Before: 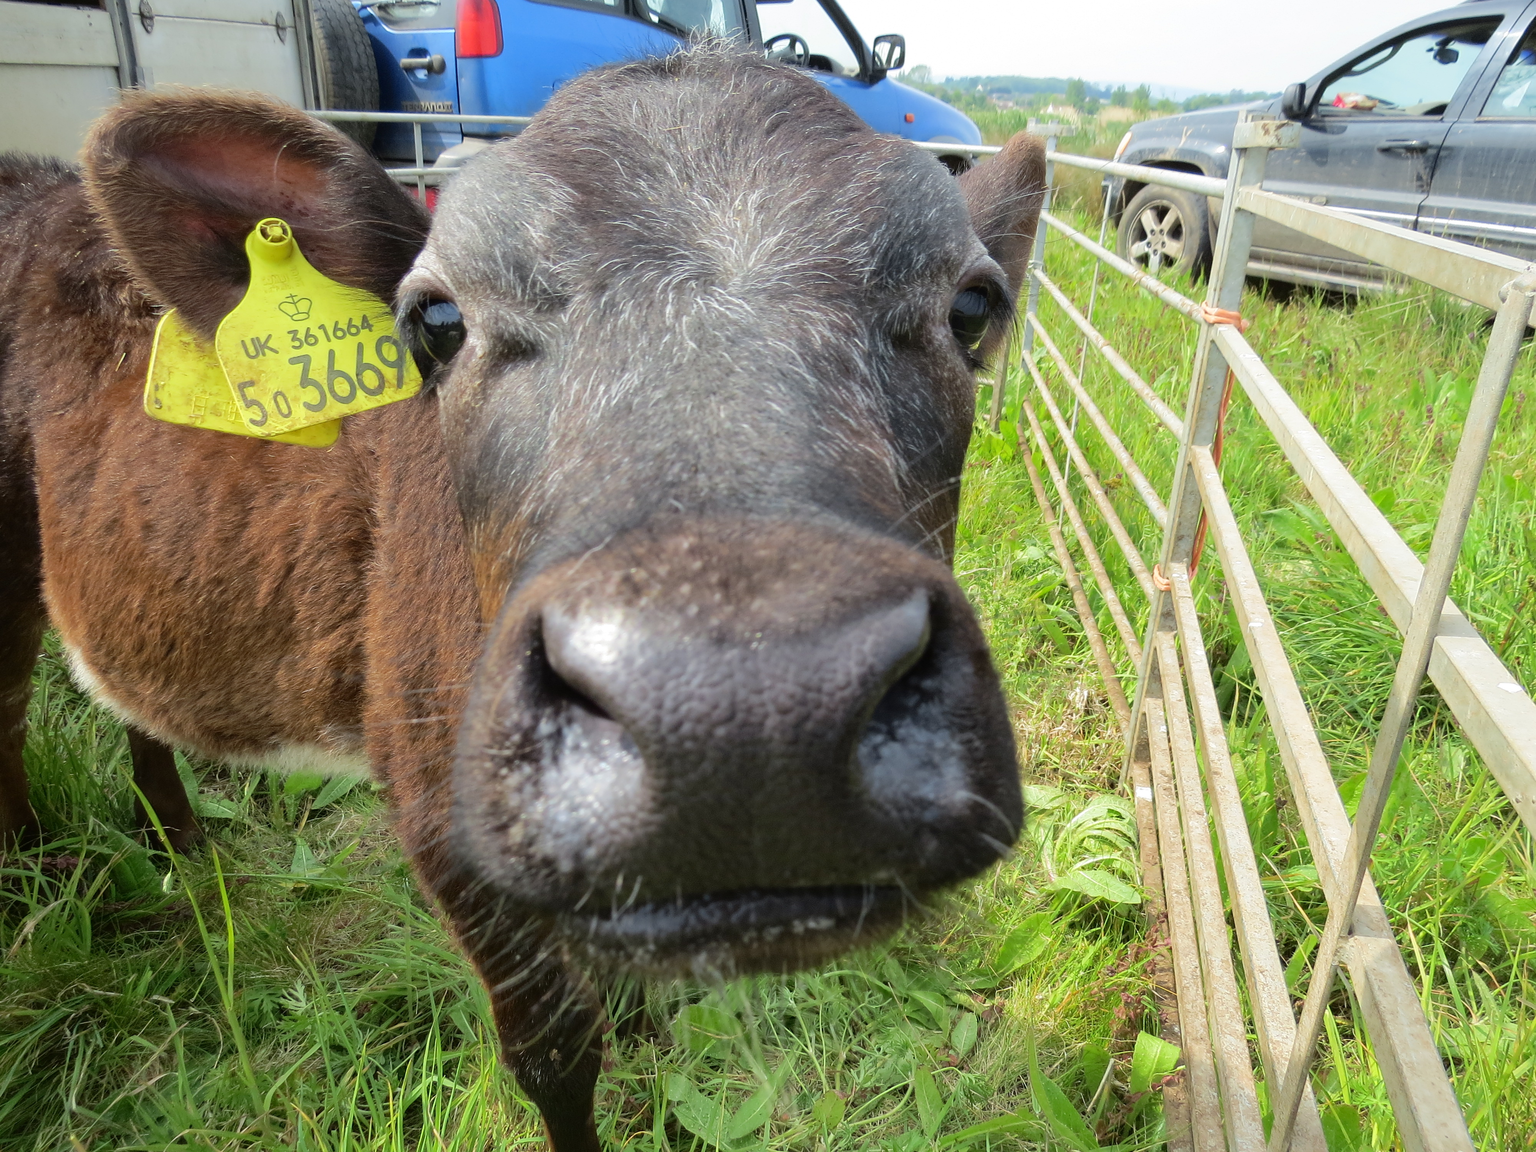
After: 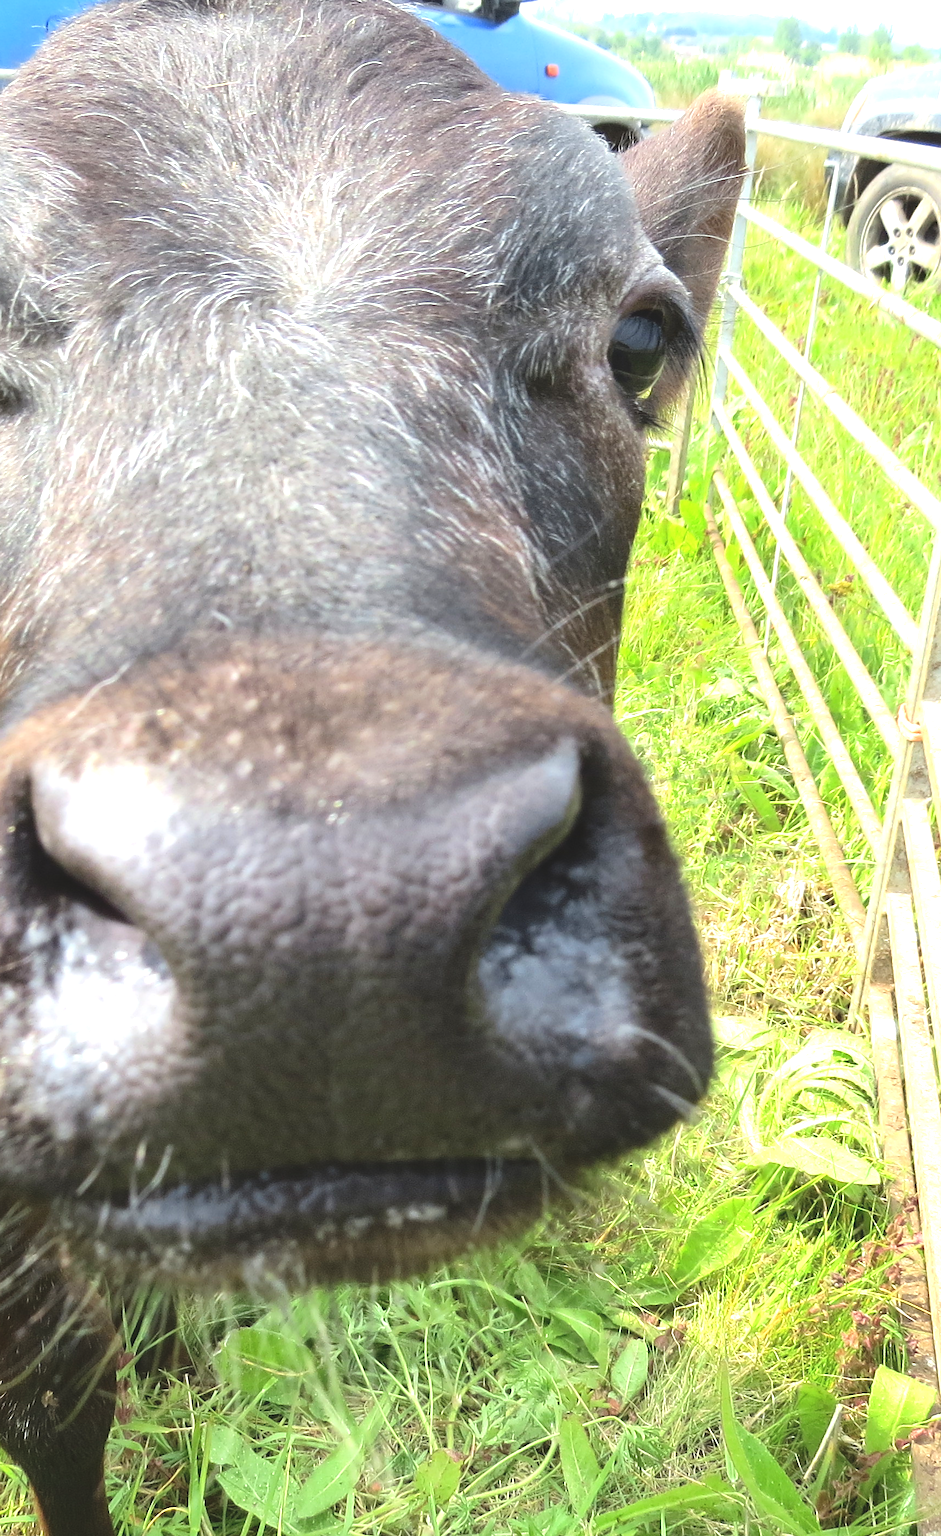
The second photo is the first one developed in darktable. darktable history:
crop: left 33.898%, top 5.959%, right 22.875%
exposure: black level correction -0.005, exposure 1.002 EV, compensate exposure bias true, compensate highlight preservation false
